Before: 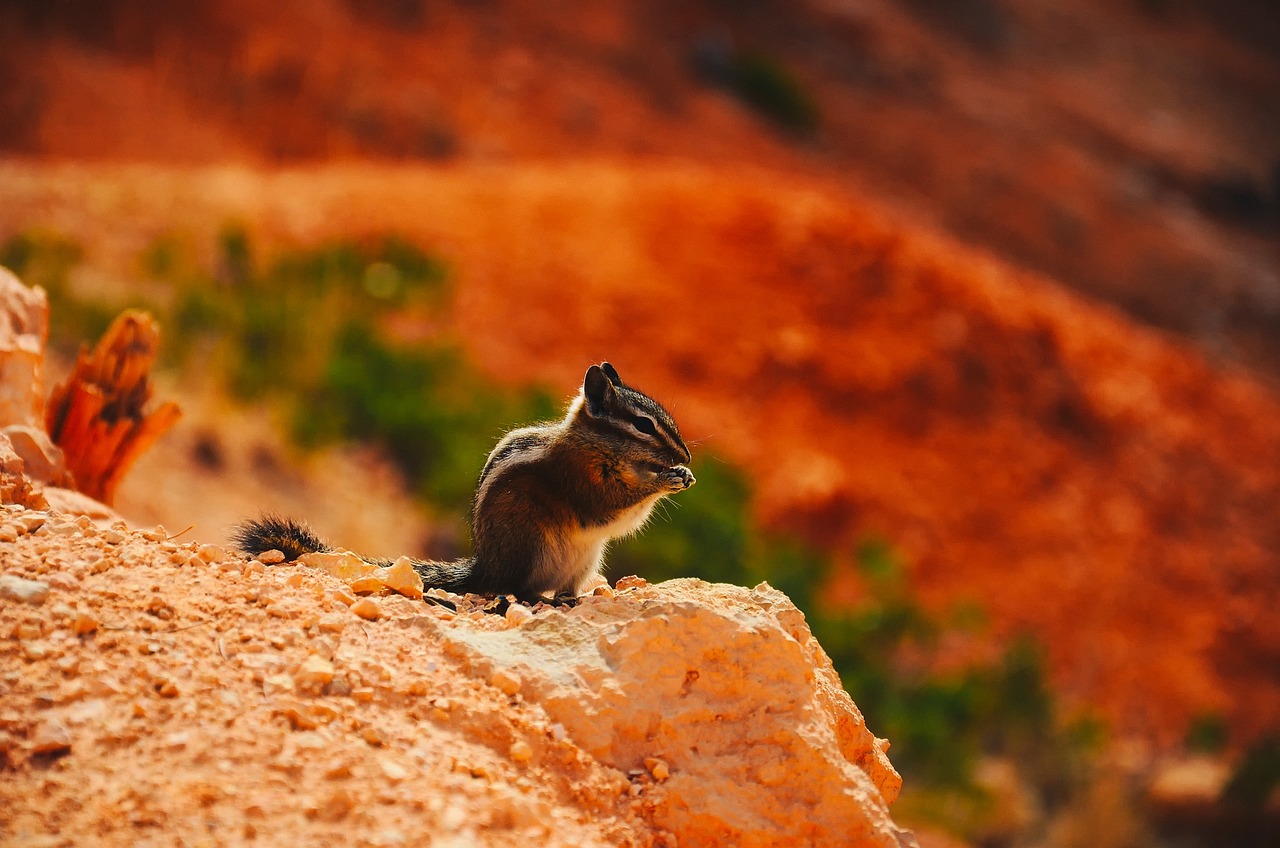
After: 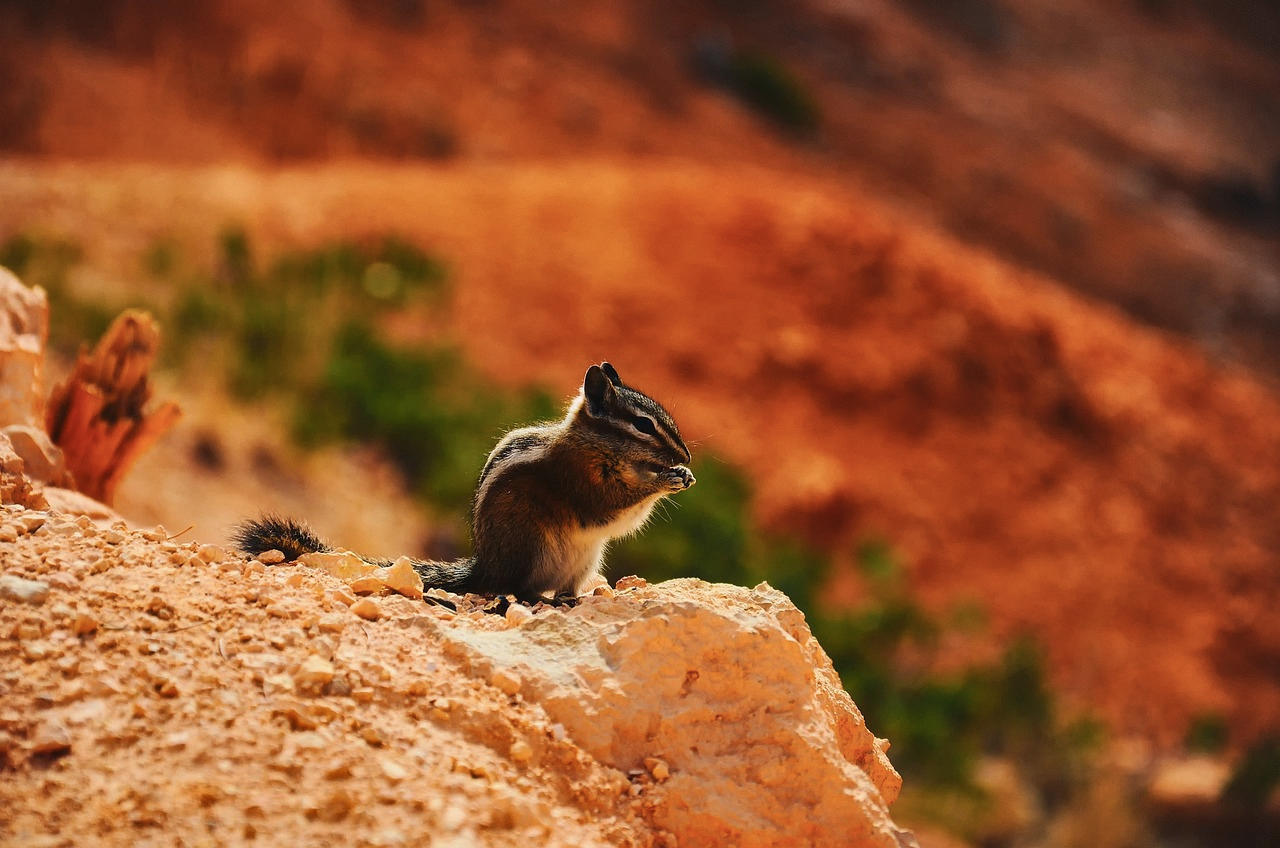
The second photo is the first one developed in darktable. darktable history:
color balance rgb: global vibrance 20%
contrast brightness saturation: contrast 0.11, saturation -0.17
shadows and highlights: shadows 43.71, white point adjustment -1.46, soften with gaussian
